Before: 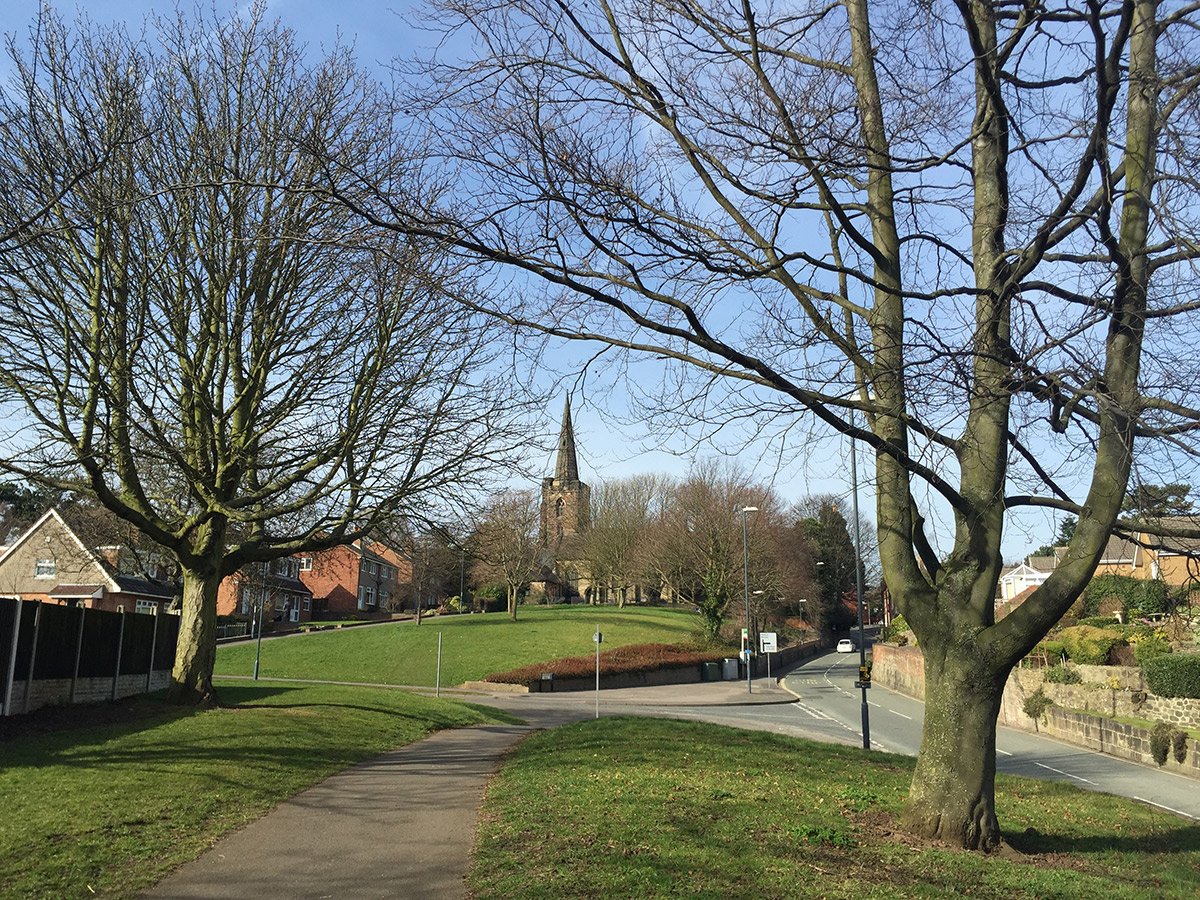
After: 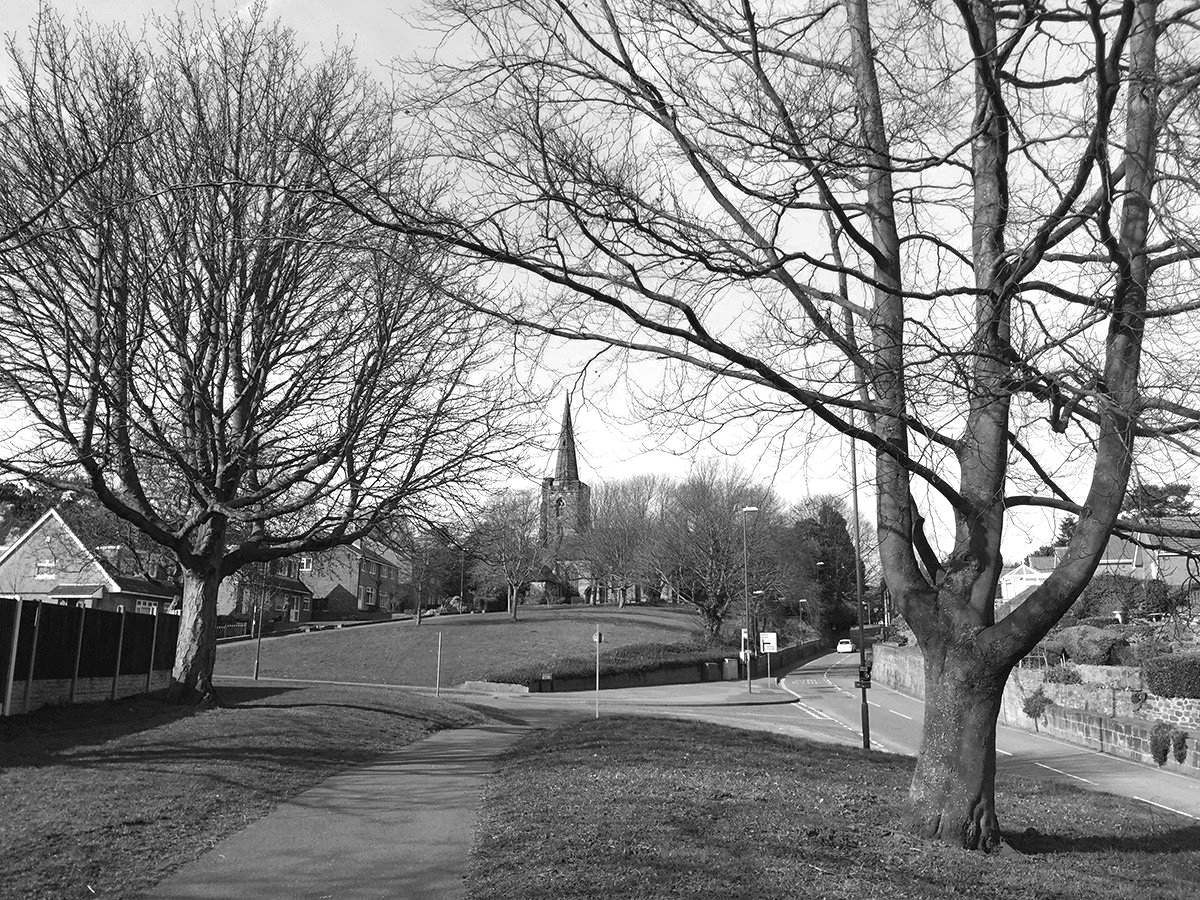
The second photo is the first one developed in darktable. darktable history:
color calibration: output gray [0.246, 0.254, 0.501, 0], illuminant custom, x 0.262, y 0.521, temperature 7049.75 K
